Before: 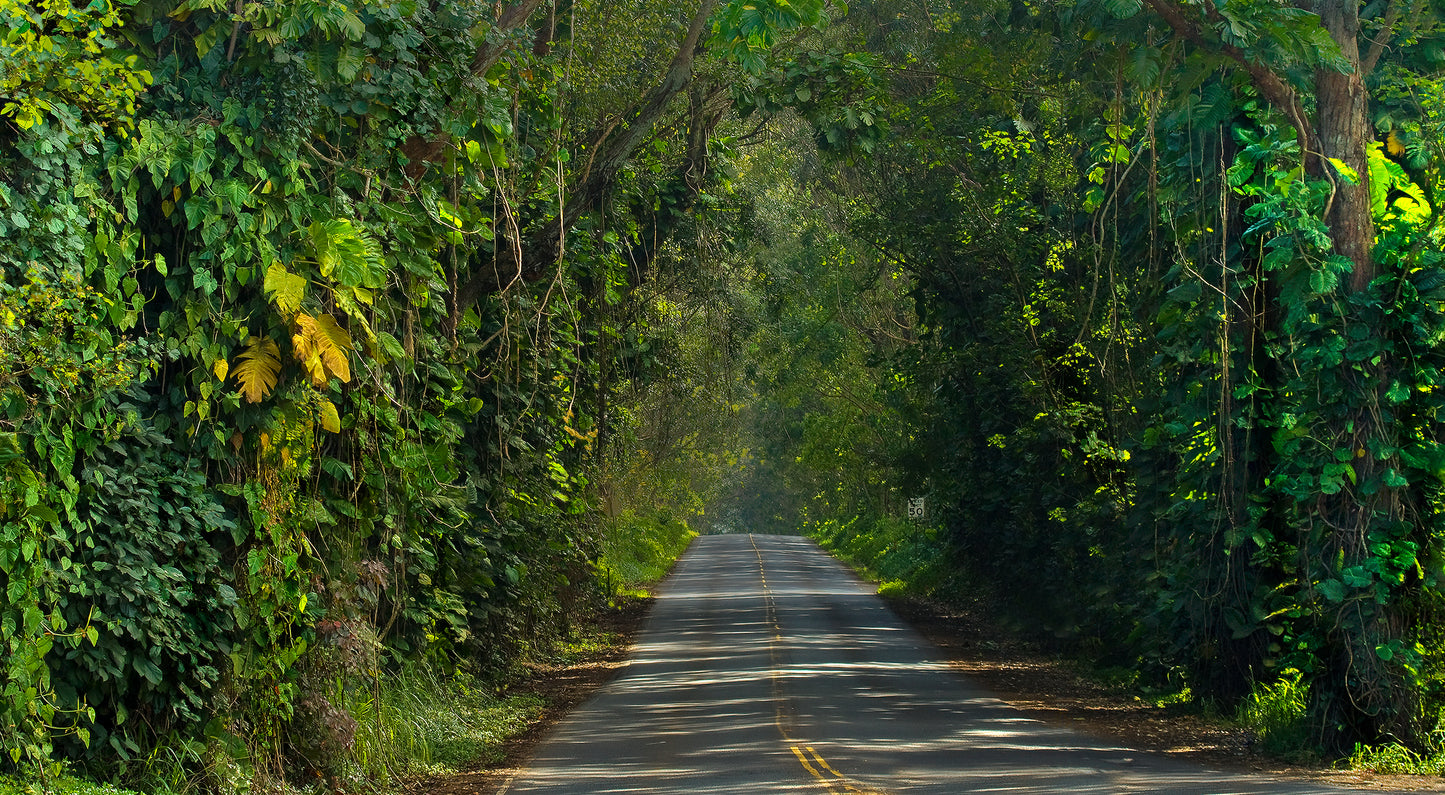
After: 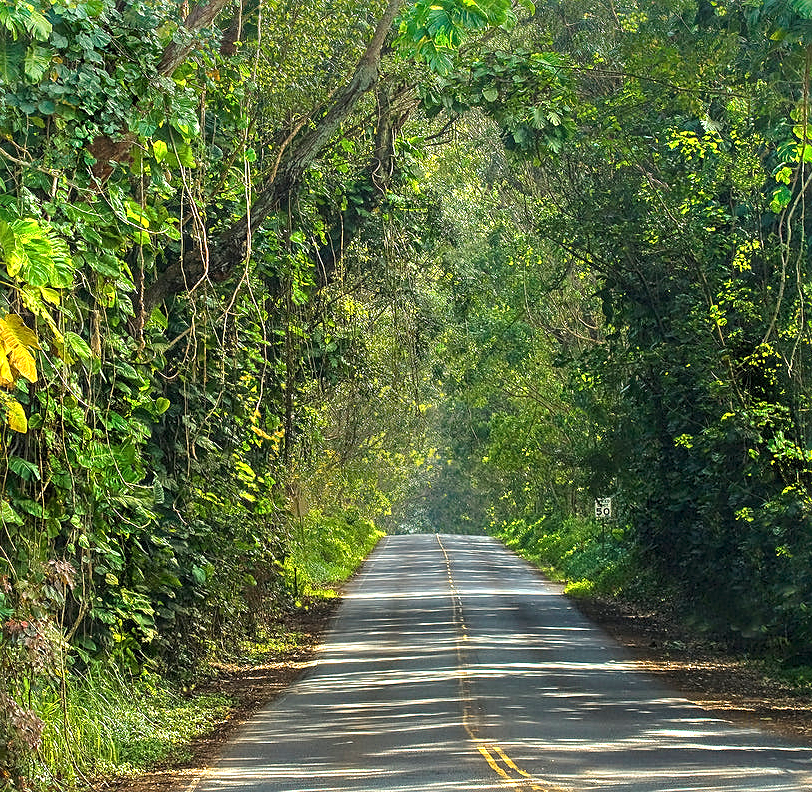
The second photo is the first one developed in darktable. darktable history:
sharpen: on, module defaults
local contrast: on, module defaults
crop: left 21.674%, right 22.086%
exposure: black level correction 0, exposure 1.3 EV, compensate highlight preservation false
